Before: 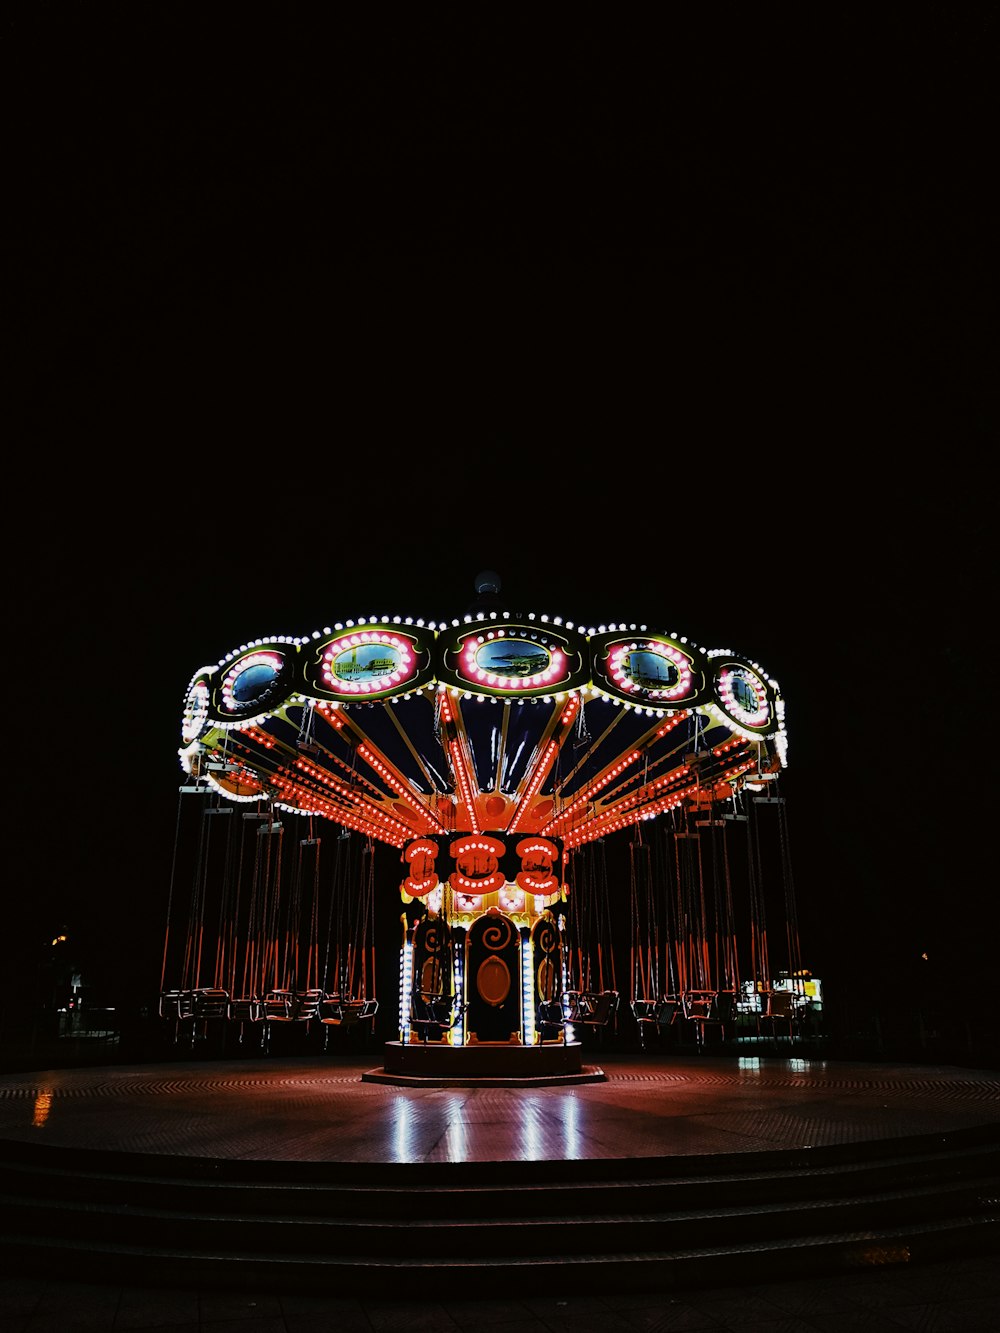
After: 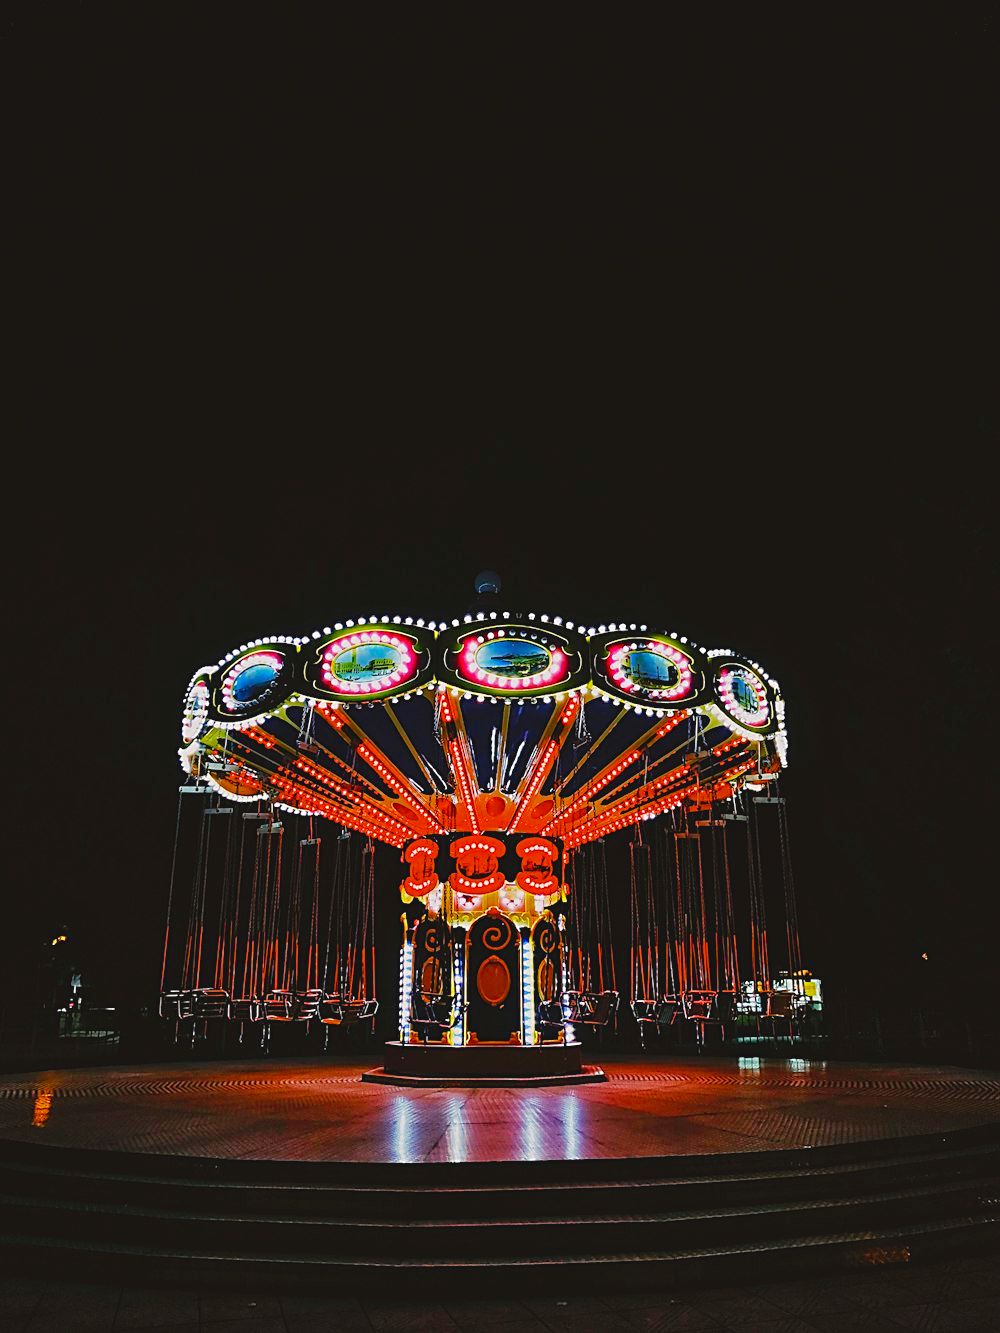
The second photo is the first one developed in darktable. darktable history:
color balance rgb: linear chroma grading › global chroma 10%, perceptual saturation grading › global saturation 30%, global vibrance 10%
contrast brightness saturation: contrast -0.08, brightness -0.04, saturation -0.11
tone curve: curves: ch0 [(0, 0) (0.004, 0.008) (0.077, 0.156) (0.169, 0.29) (0.774, 0.774) (1, 1)], color space Lab, linked channels, preserve colors none
sharpen: on, module defaults
